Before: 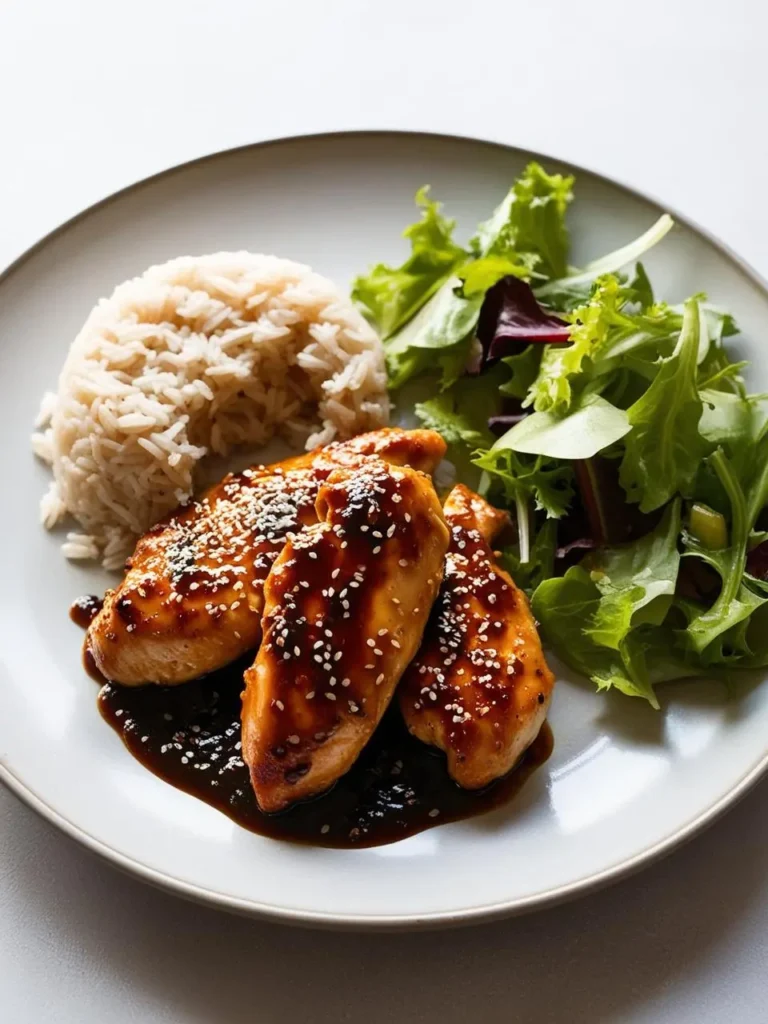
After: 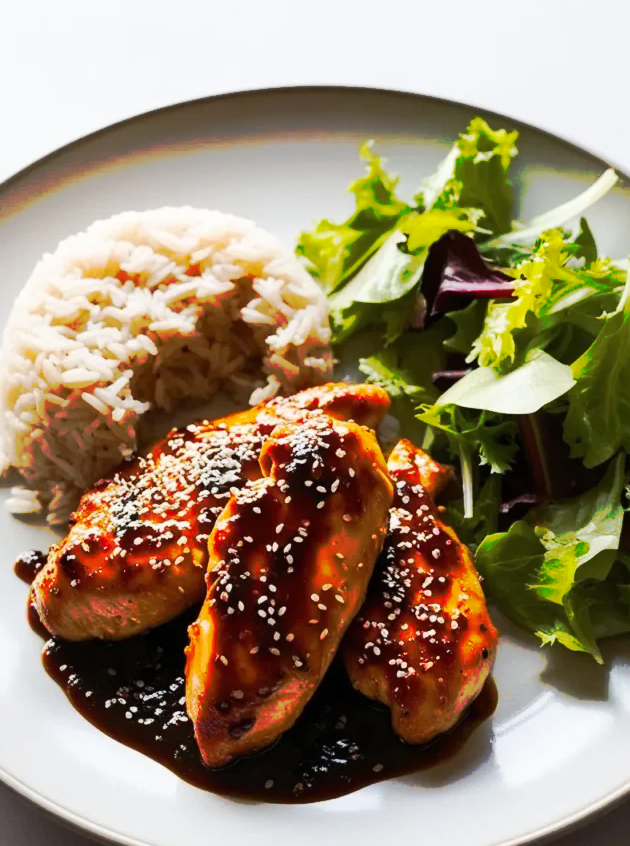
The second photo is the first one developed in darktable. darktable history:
tone curve: curves: ch0 [(0, 0) (0.003, 0.003) (0.011, 0.01) (0.025, 0.023) (0.044, 0.042) (0.069, 0.065) (0.1, 0.094) (0.136, 0.127) (0.177, 0.166) (0.224, 0.211) (0.277, 0.26) (0.335, 0.315) (0.399, 0.375) (0.468, 0.44) (0.543, 0.658) (0.623, 0.718) (0.709, 0.782) (0.801, 0.851) (0.898, 0.923) (1, 1)], preserve colors none
crop and rotate: left 7.334%, top 4.428%, right 10.615%, bottom 12.935%
